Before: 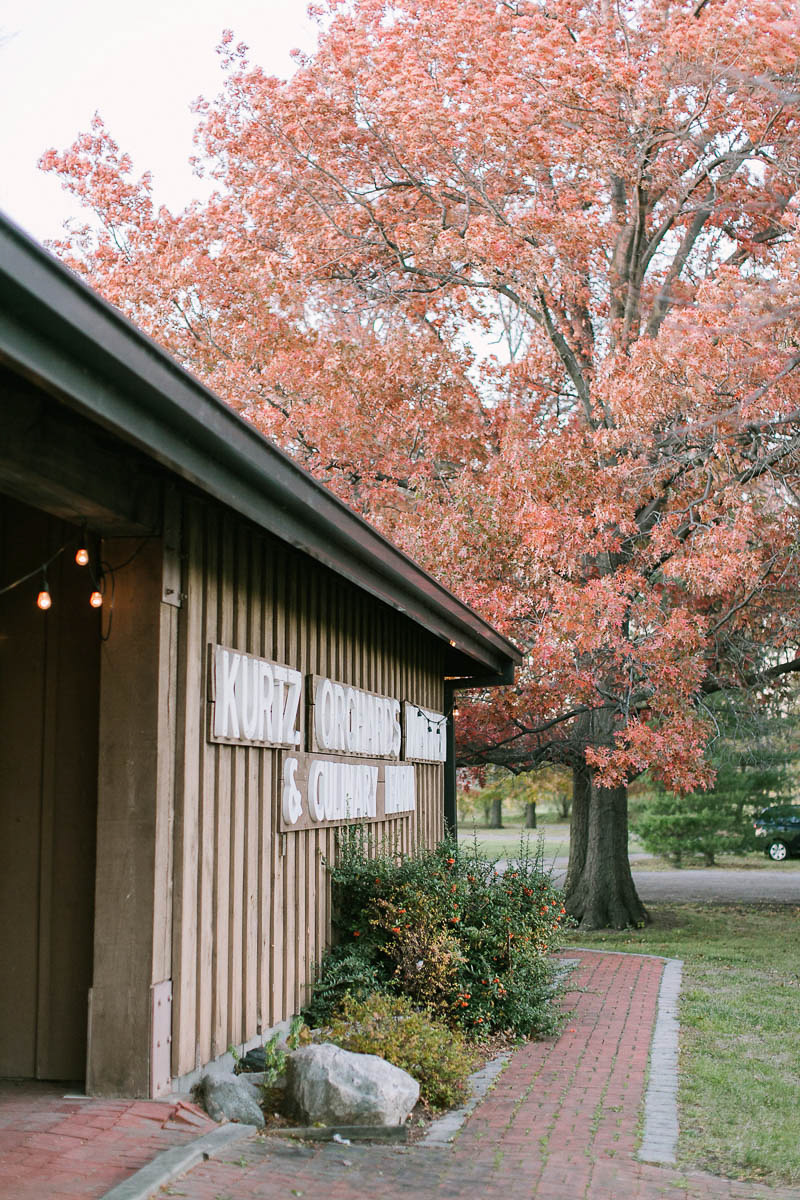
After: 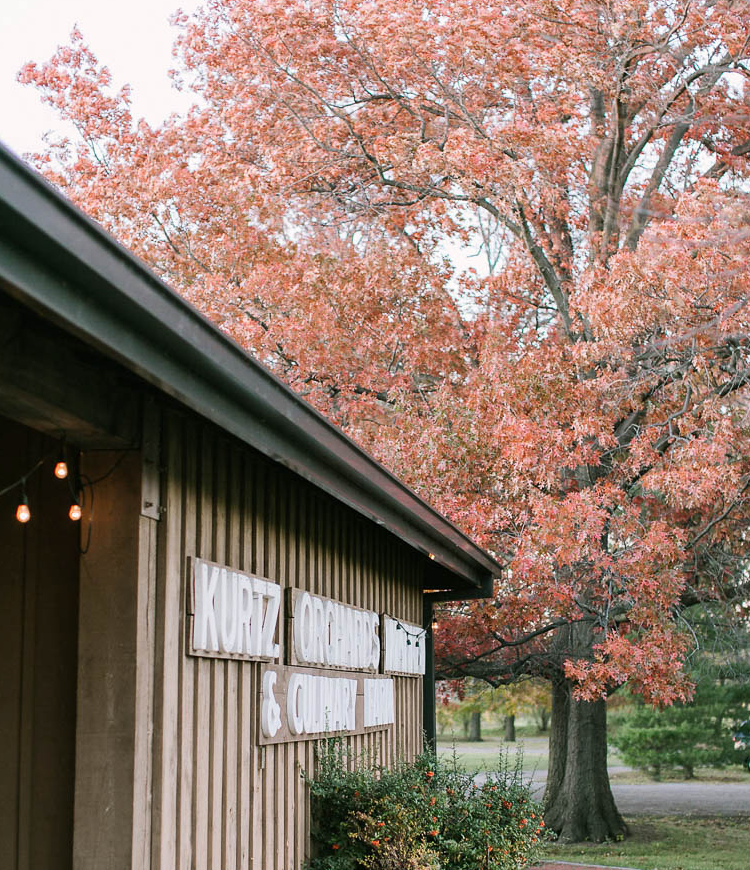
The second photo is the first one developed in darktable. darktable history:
tone equalizer: -7 EV 0.13 EV, smoothing diameter 25%, edges refinement/feathering 10, preserve details guided filter
crop: left 2.737%, top 7.287%, right 3.421%, bottom 20.179%
